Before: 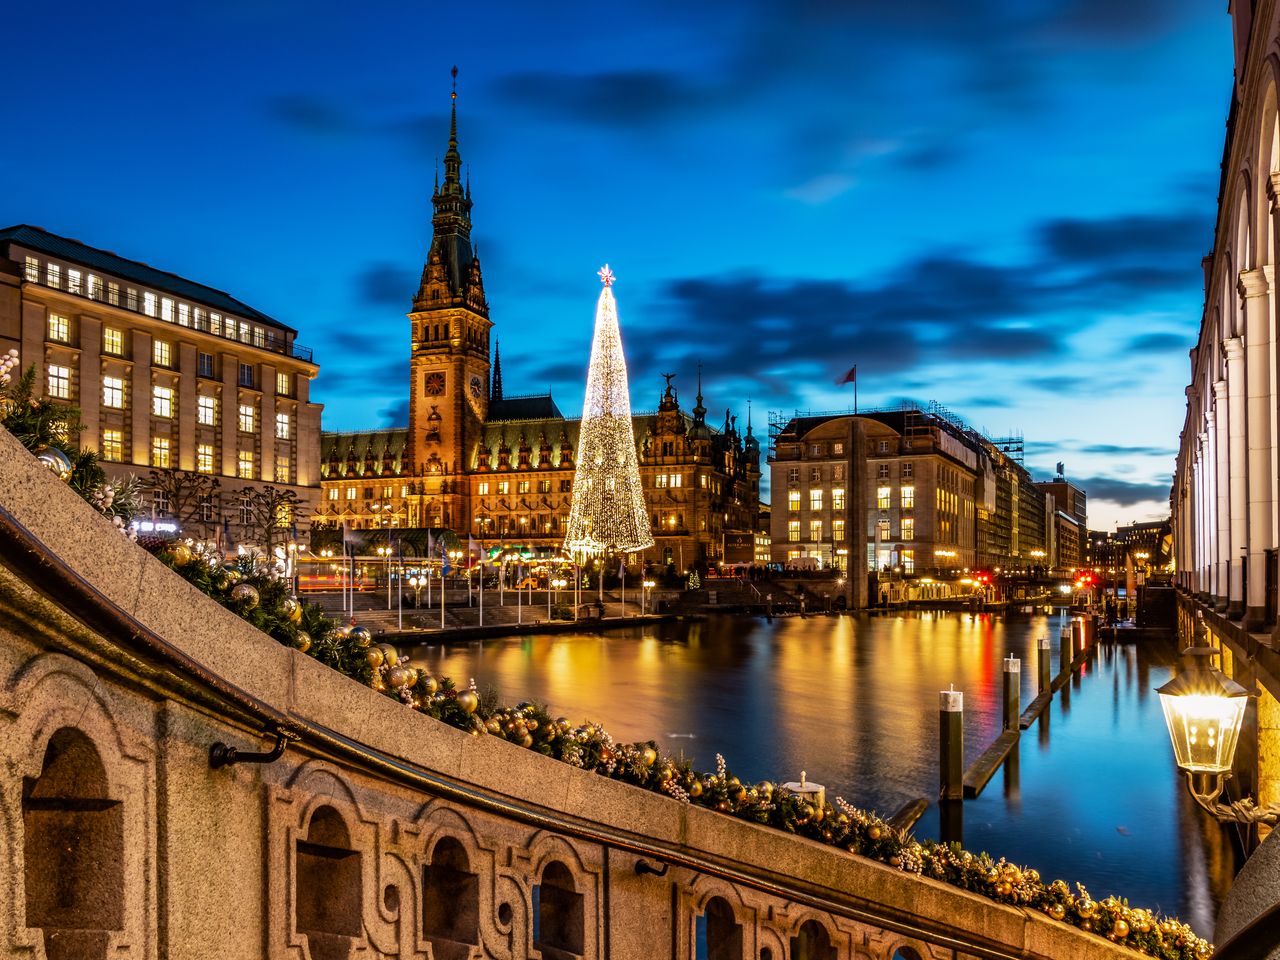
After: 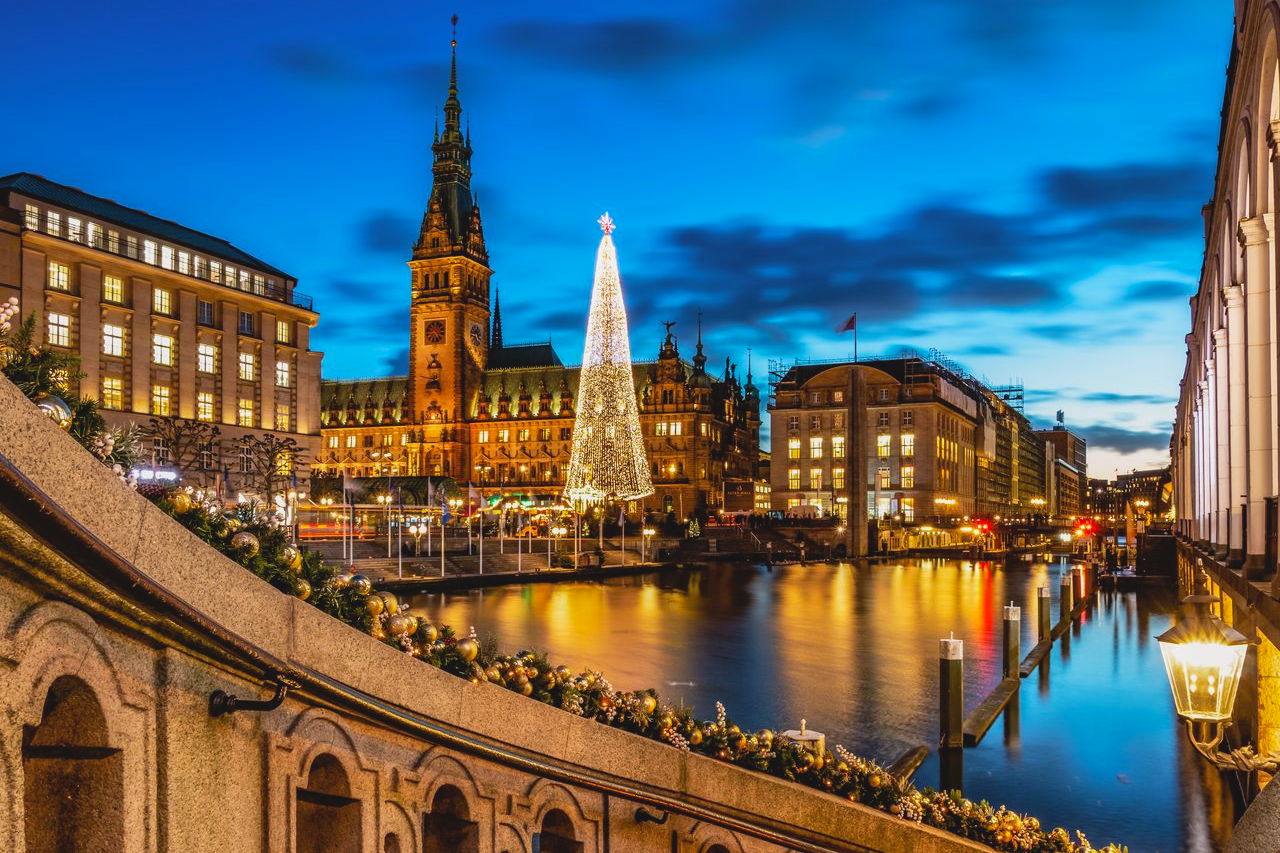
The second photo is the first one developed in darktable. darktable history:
contrast brightness saturation: contrast -0.098, brightness 0.041, saturation 0.081
crop and rotate: top 5.44%, bottom 5.661%
